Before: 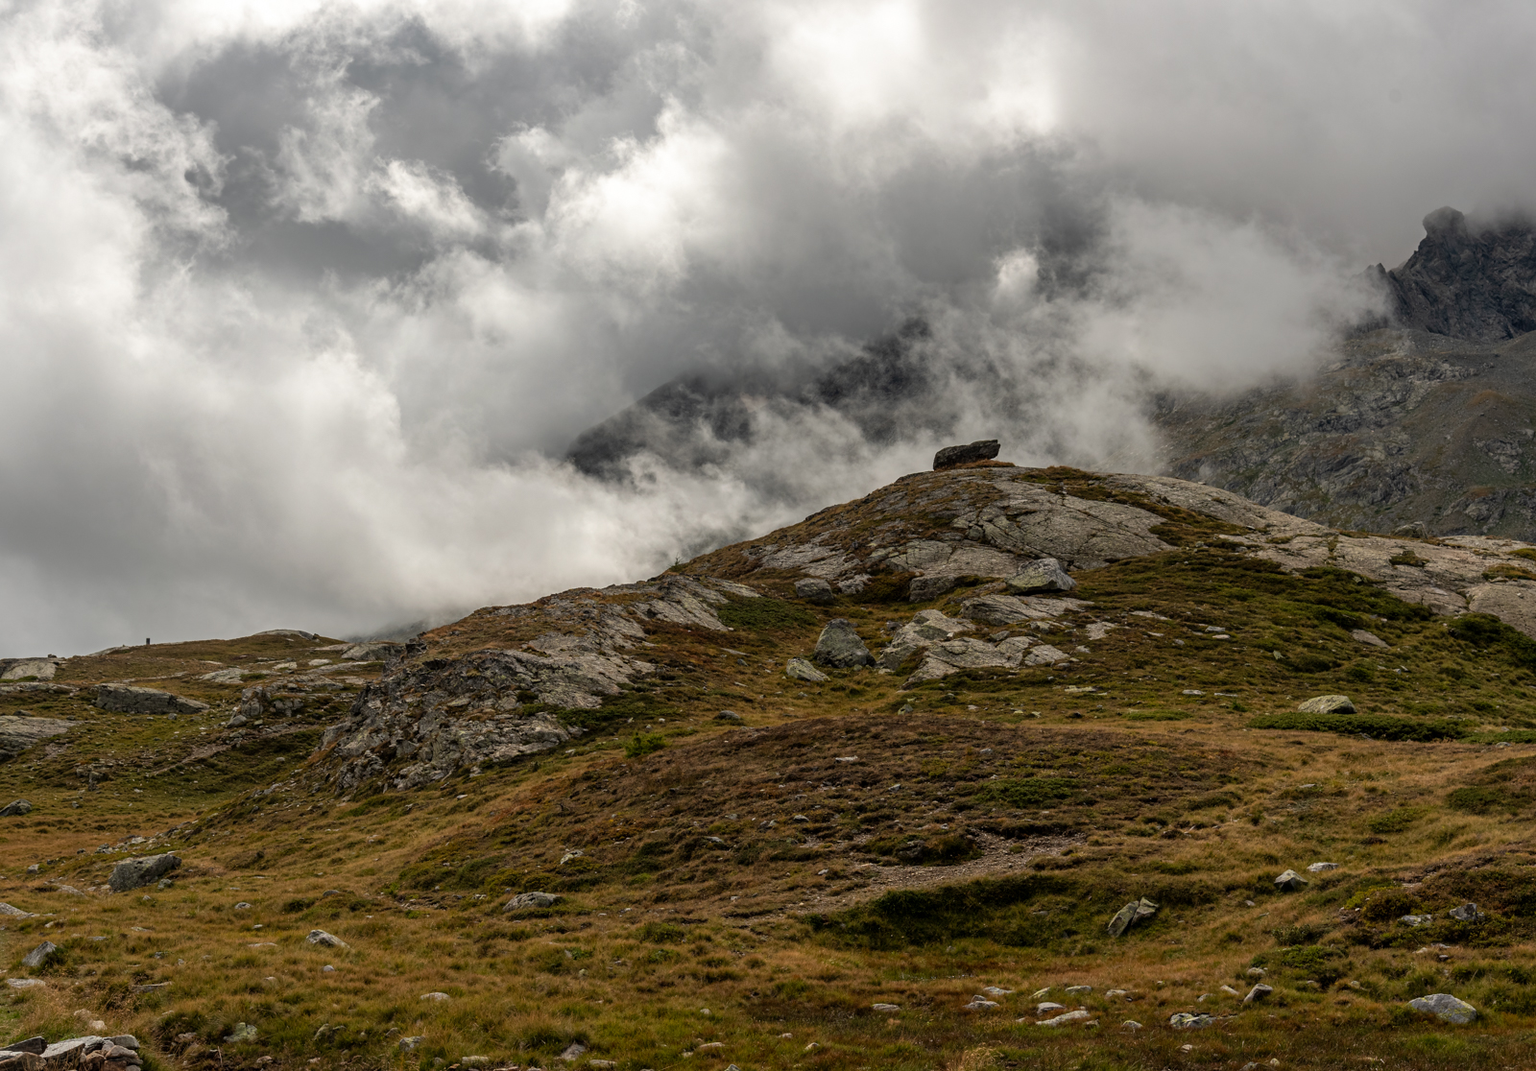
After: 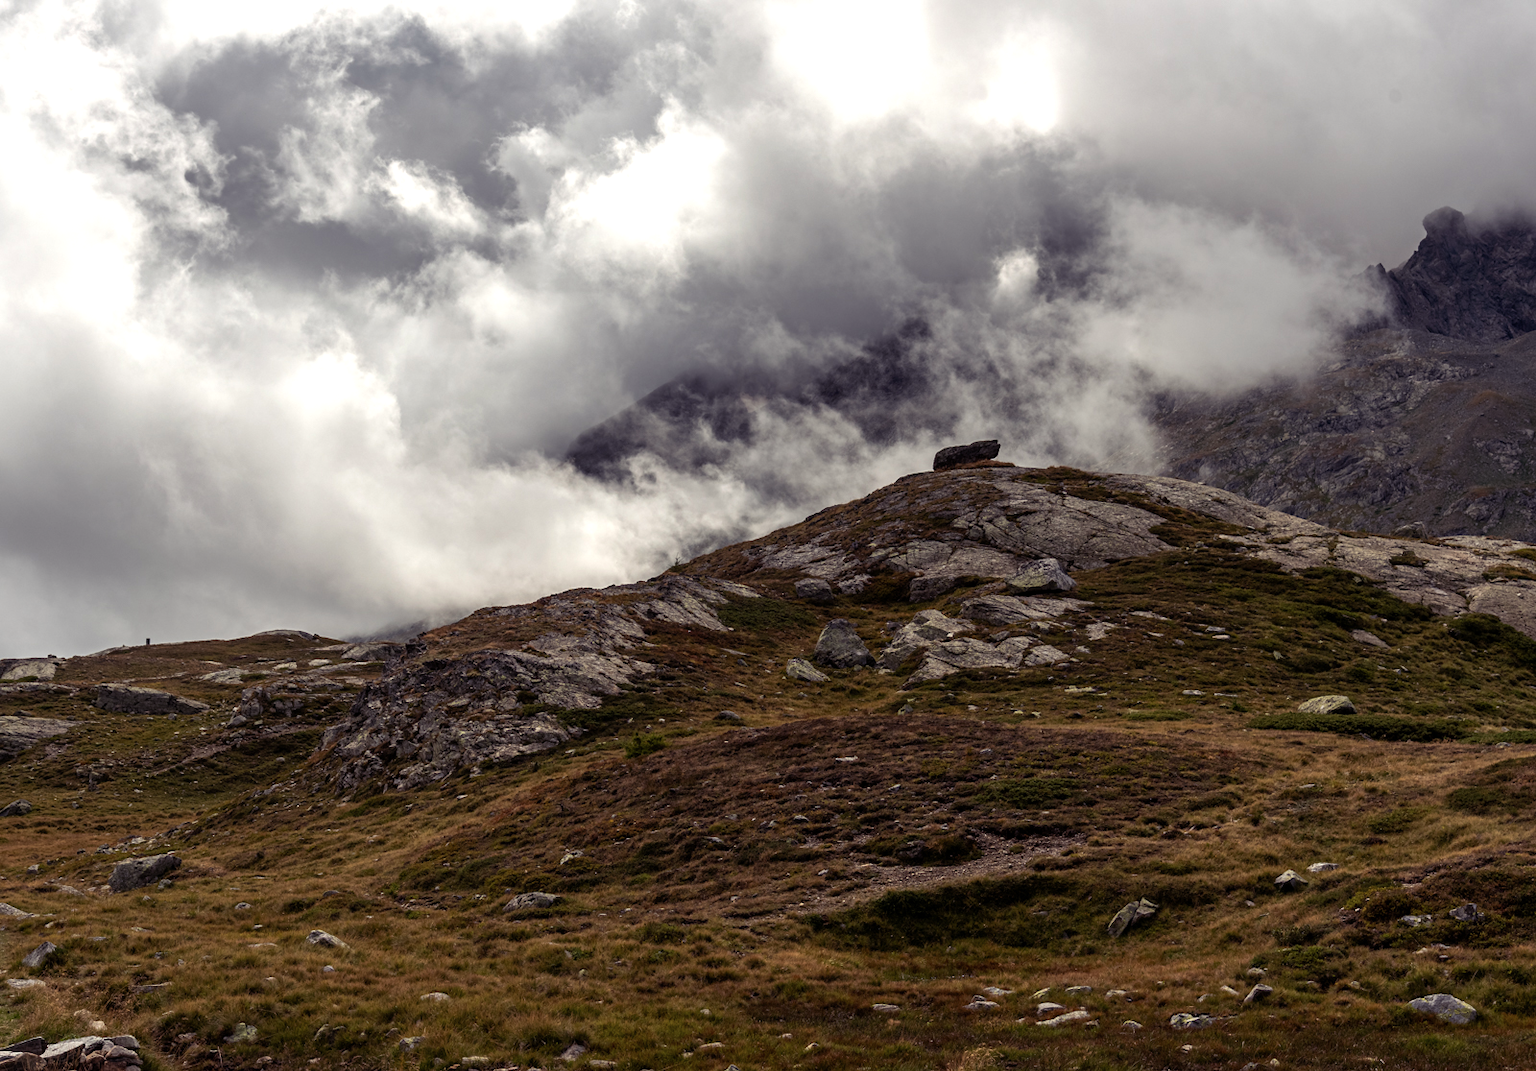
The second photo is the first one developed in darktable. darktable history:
color balance rgb: shadows lift › luminance -22.058%, shadows lift › chroma 9.09%, shadows lift › hue 285.13°, linear chroma grading › shadows -2.054%, linear chroma grading › highlights -13.907%, linear chroma grading › global chroma -9.877%, linear chroma grading › mid-tones -10.077%, perceptual saturation grading › global saturation 14.834%, perceptual brilliance grading › global brilliance -17.032%, perceptual brilliance grading › highlights 28.883%, global vibrance 20%
sharpen: radius 2.914, amount 0.878, threshold 47.514
